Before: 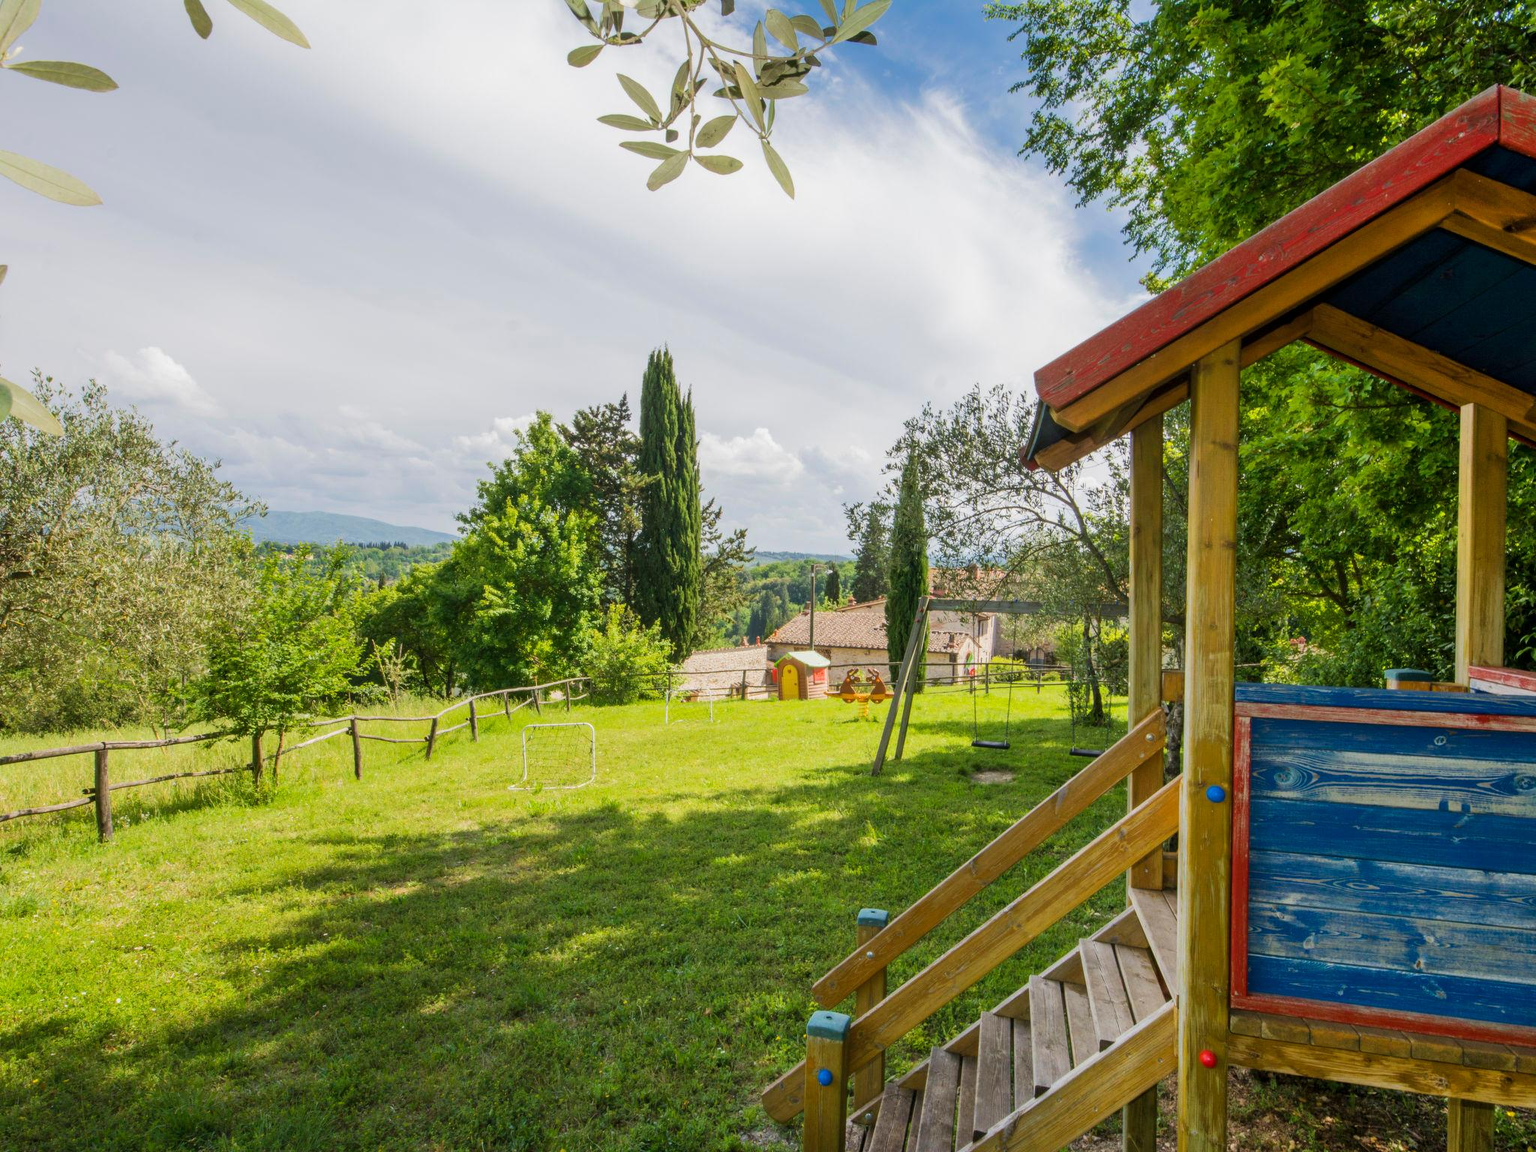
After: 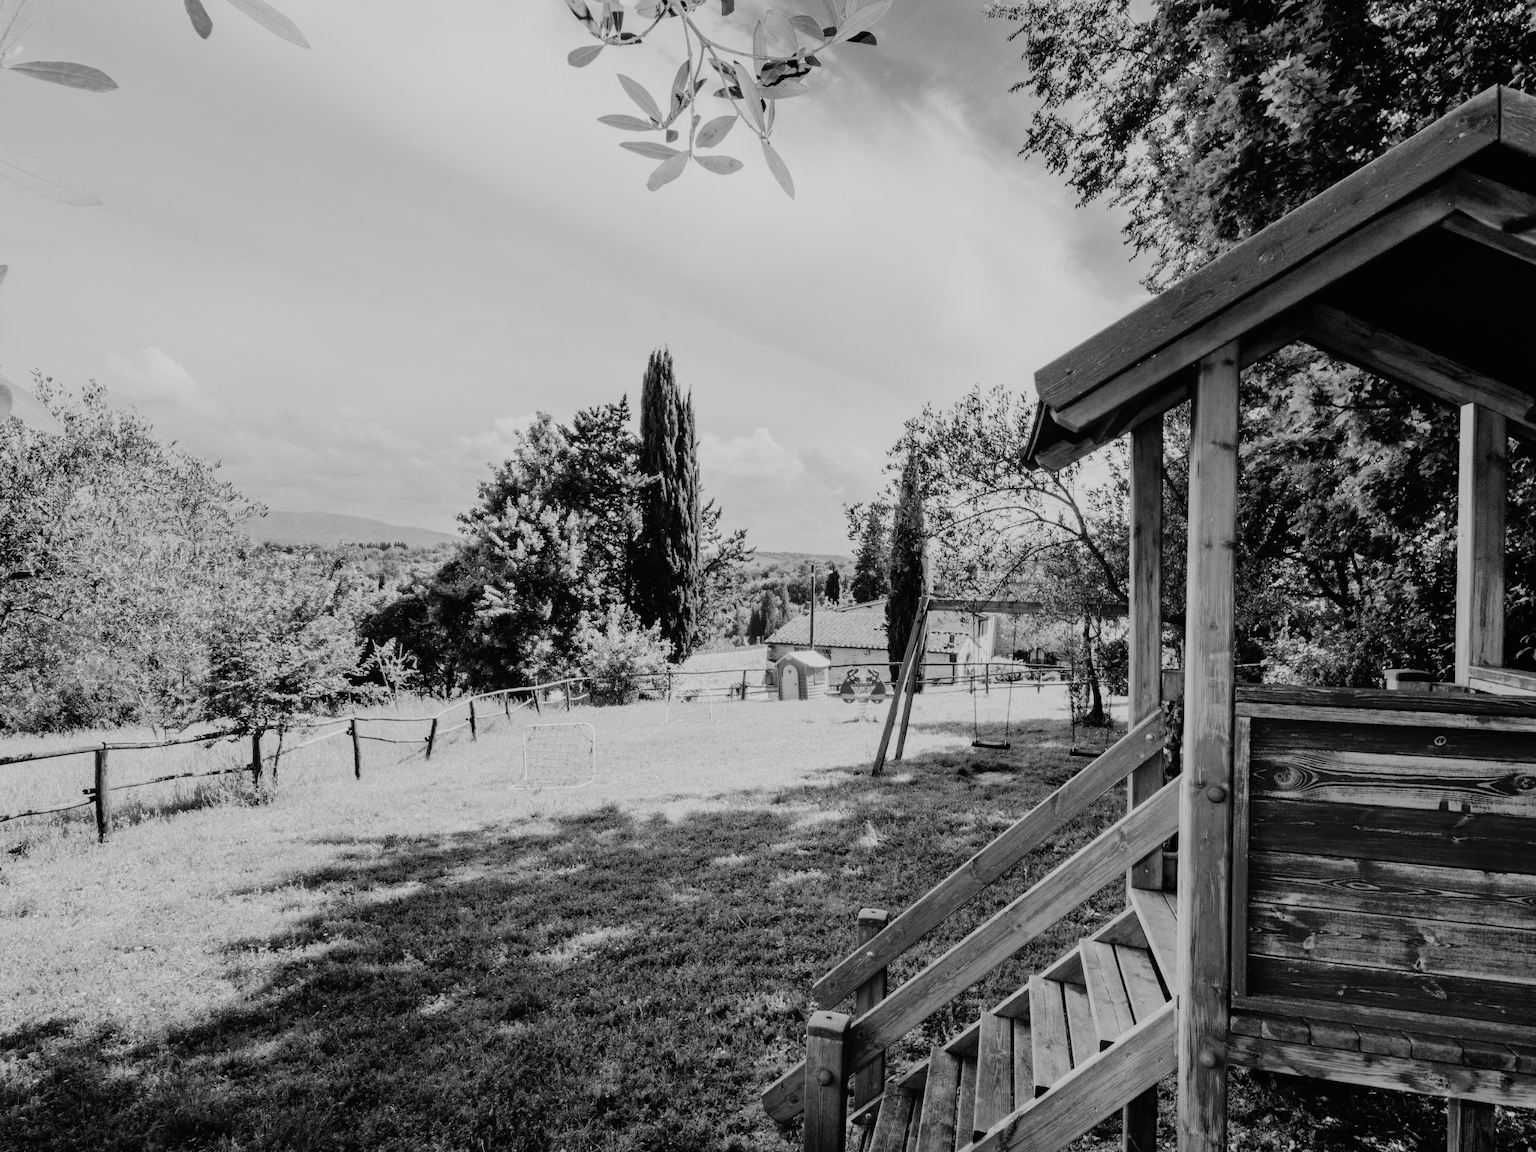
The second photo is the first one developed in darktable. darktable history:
tone curve: curves: ch0 [(0, 0) (0.003, 0.016) (0.011, 0.015) (0.025, 0.017) (0.044, 0.026) (0.069, 0.034) (0.1, 0.043) (0.136, 0.068) (0.177, 0.119) (0.224, 0.175) (0.277, 0.251) (0.335, 0.328) (0.399, 0.415) (0.468, 0.499) (0.543, 0.58) (0.623, 0.659) (0.709, 0.731) (0.801, 0.807) (0.898, 0.895) (1, 1)], preserve colors none
contrast brightness saturation: contrast 0.04, saturation 0.07
monochrome: a -71.75, b 75.82
filmic rgb: black relative exposure -5 EV, hardness 2.88, contrast 1.3, highlights saturation mix -10%
